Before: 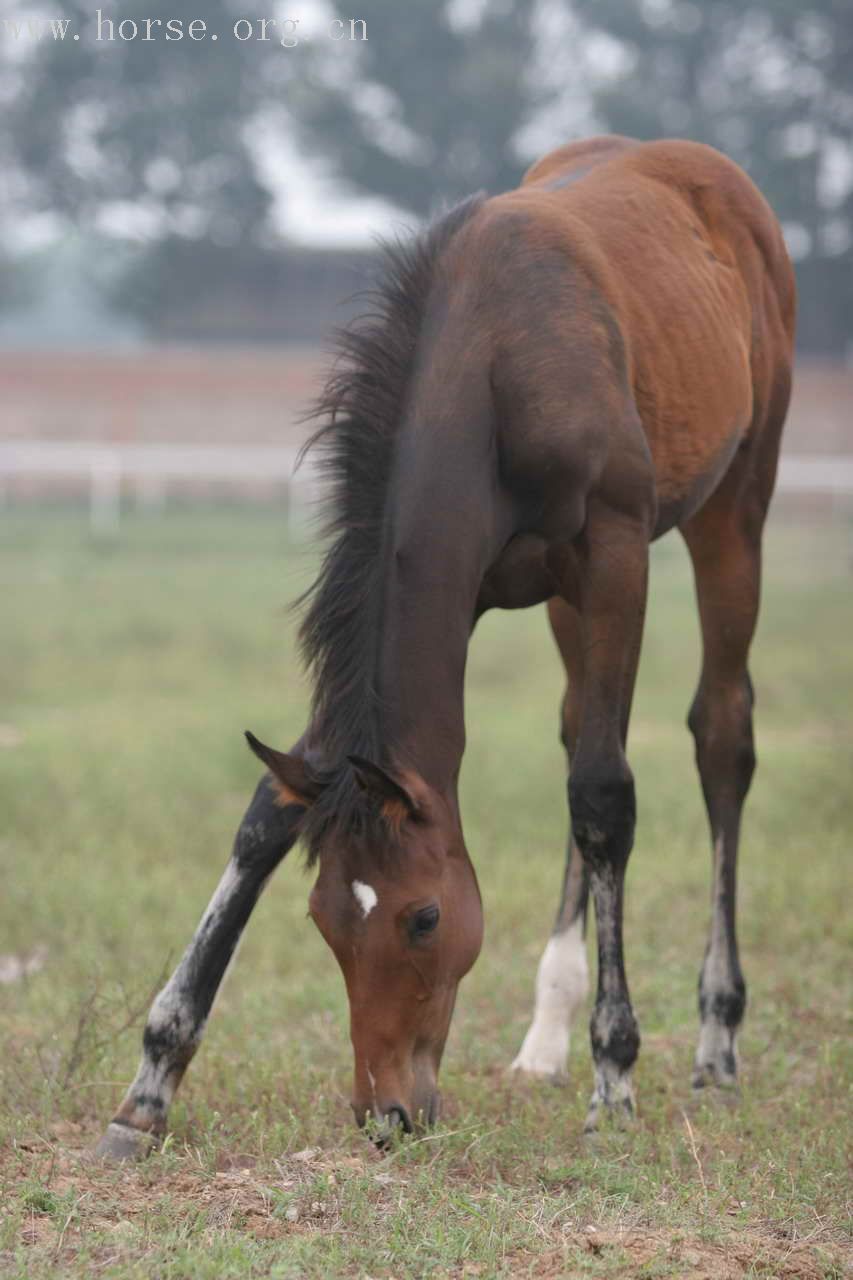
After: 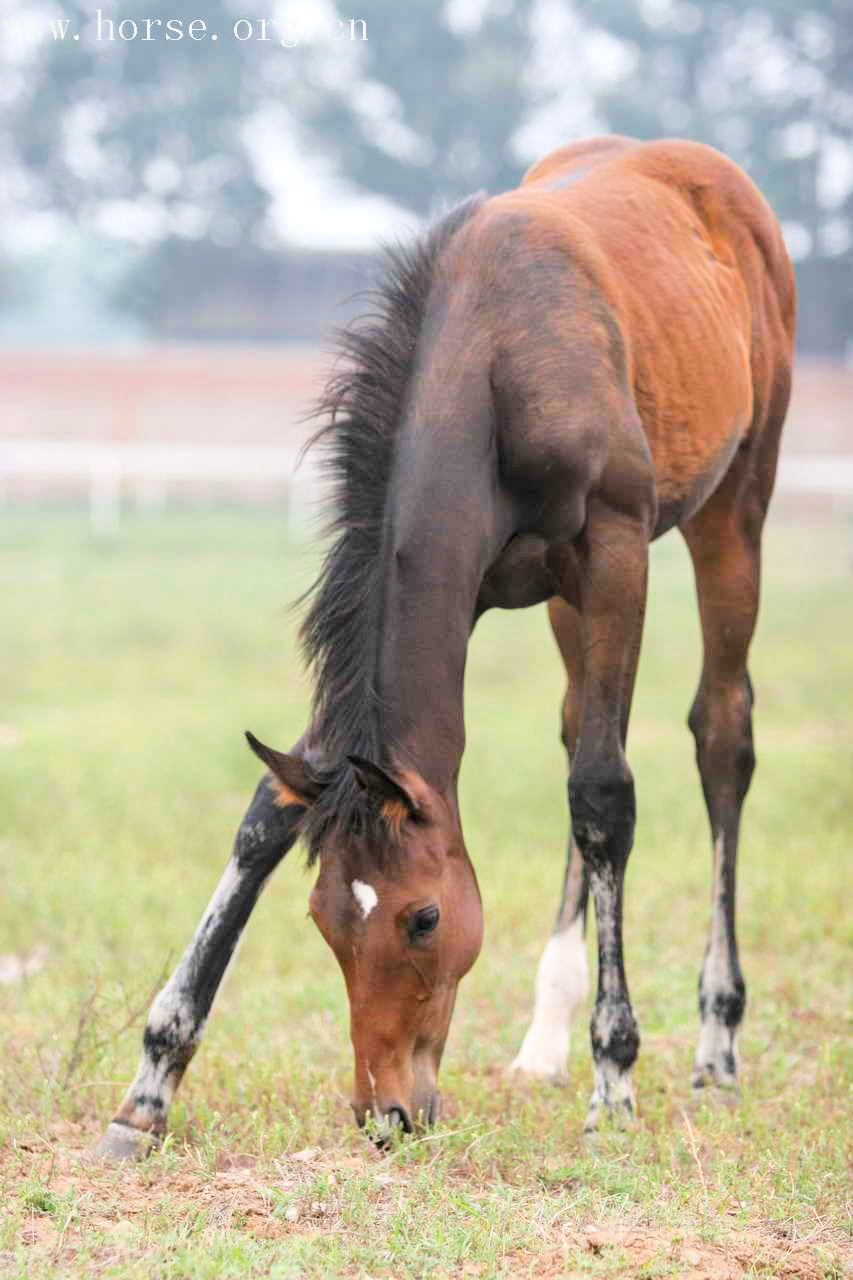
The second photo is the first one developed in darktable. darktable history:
local contrast: on, module defaults
color balance rgb: perceptual saturation grading › global saturation 30%
exposure: black level correction 0, exposure 1.2 EV, compensate exposure bias true, compensate highlight preservation false
filmic rgb: black relative exposure -6 EV, hardness 3.31, contrast 1.3, contrast in shadows safe
